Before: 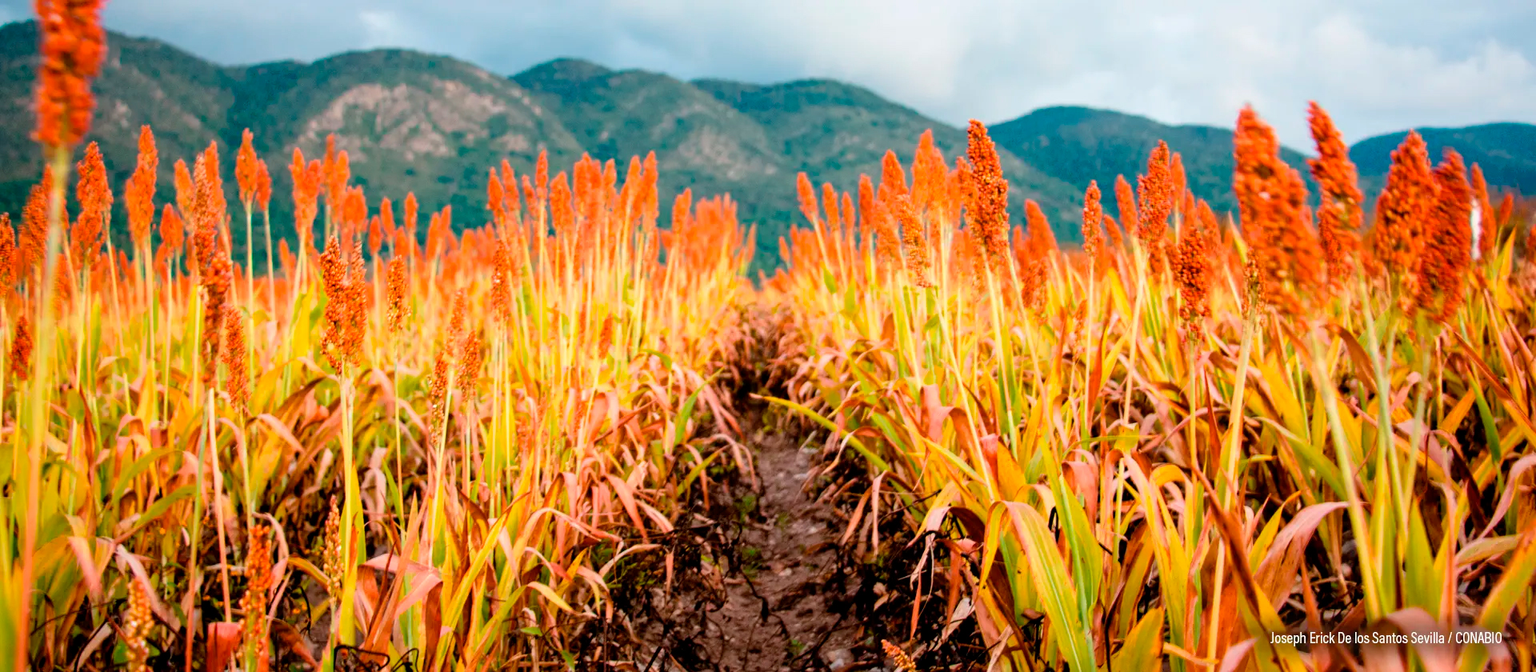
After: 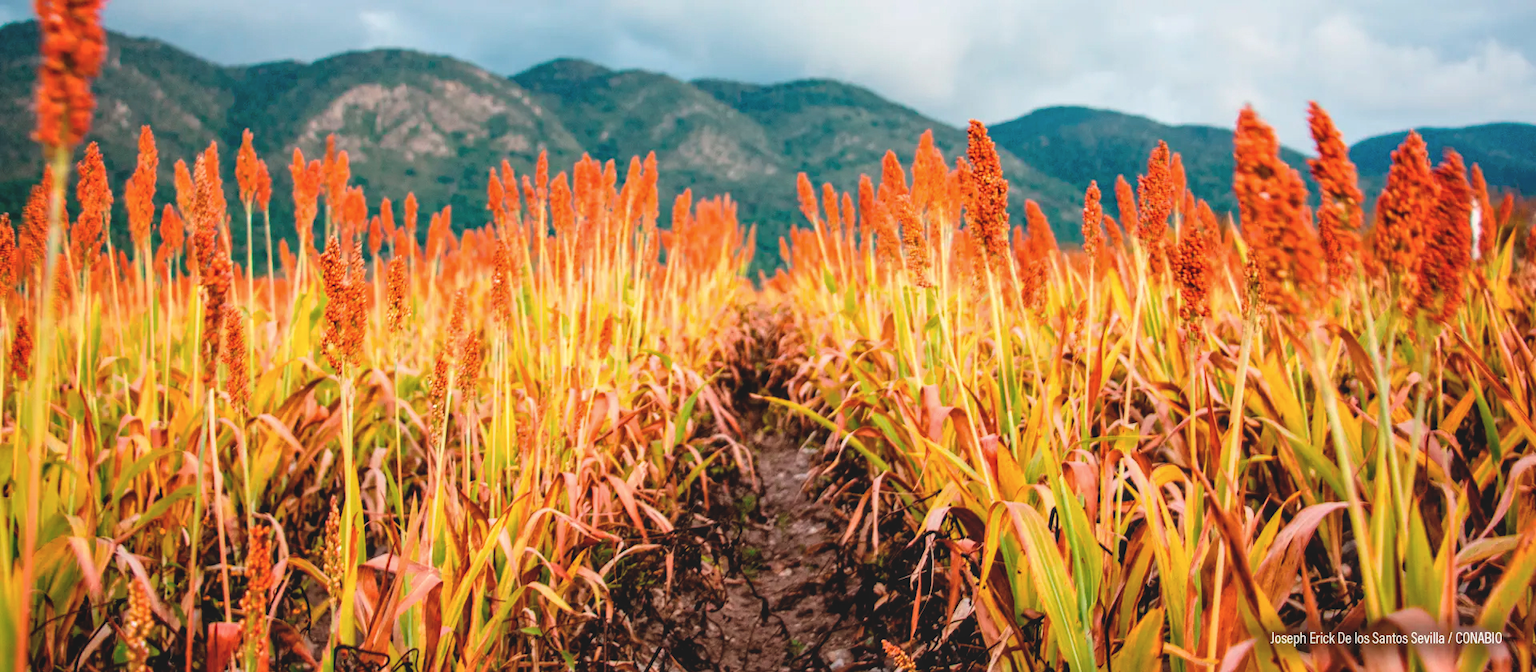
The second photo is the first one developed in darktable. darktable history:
local contrast: on, module defaults
exposure: black level correction -0.015, exposure -0.125 EV, compensate highlight preservation false
